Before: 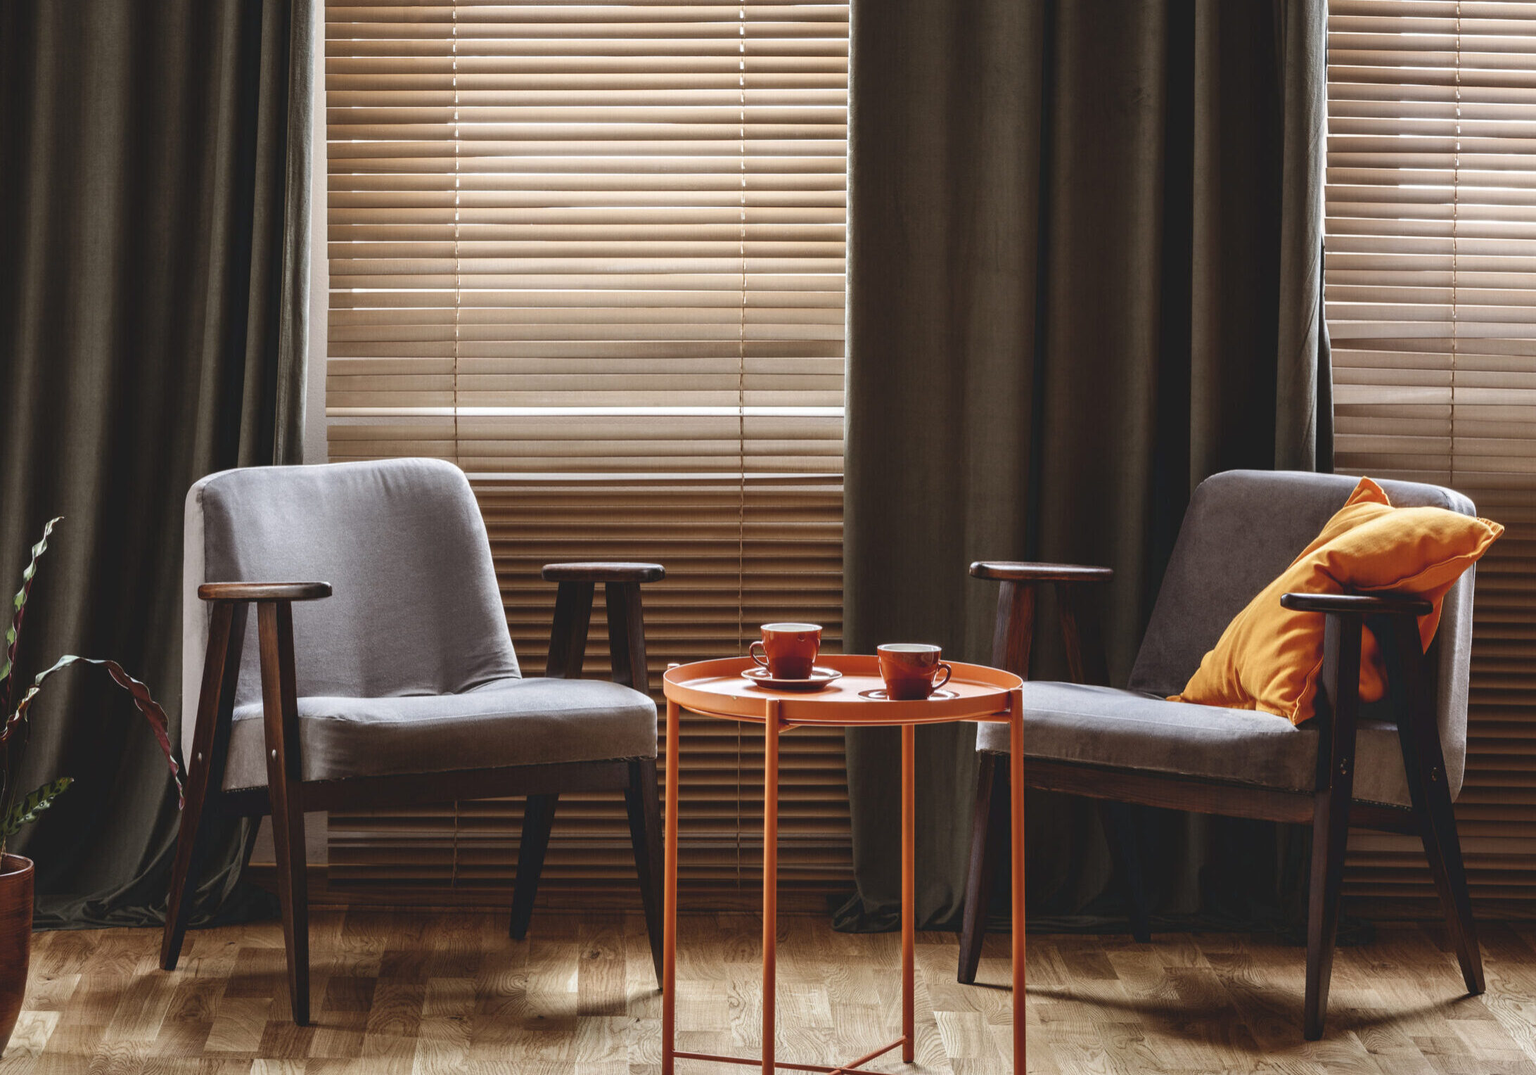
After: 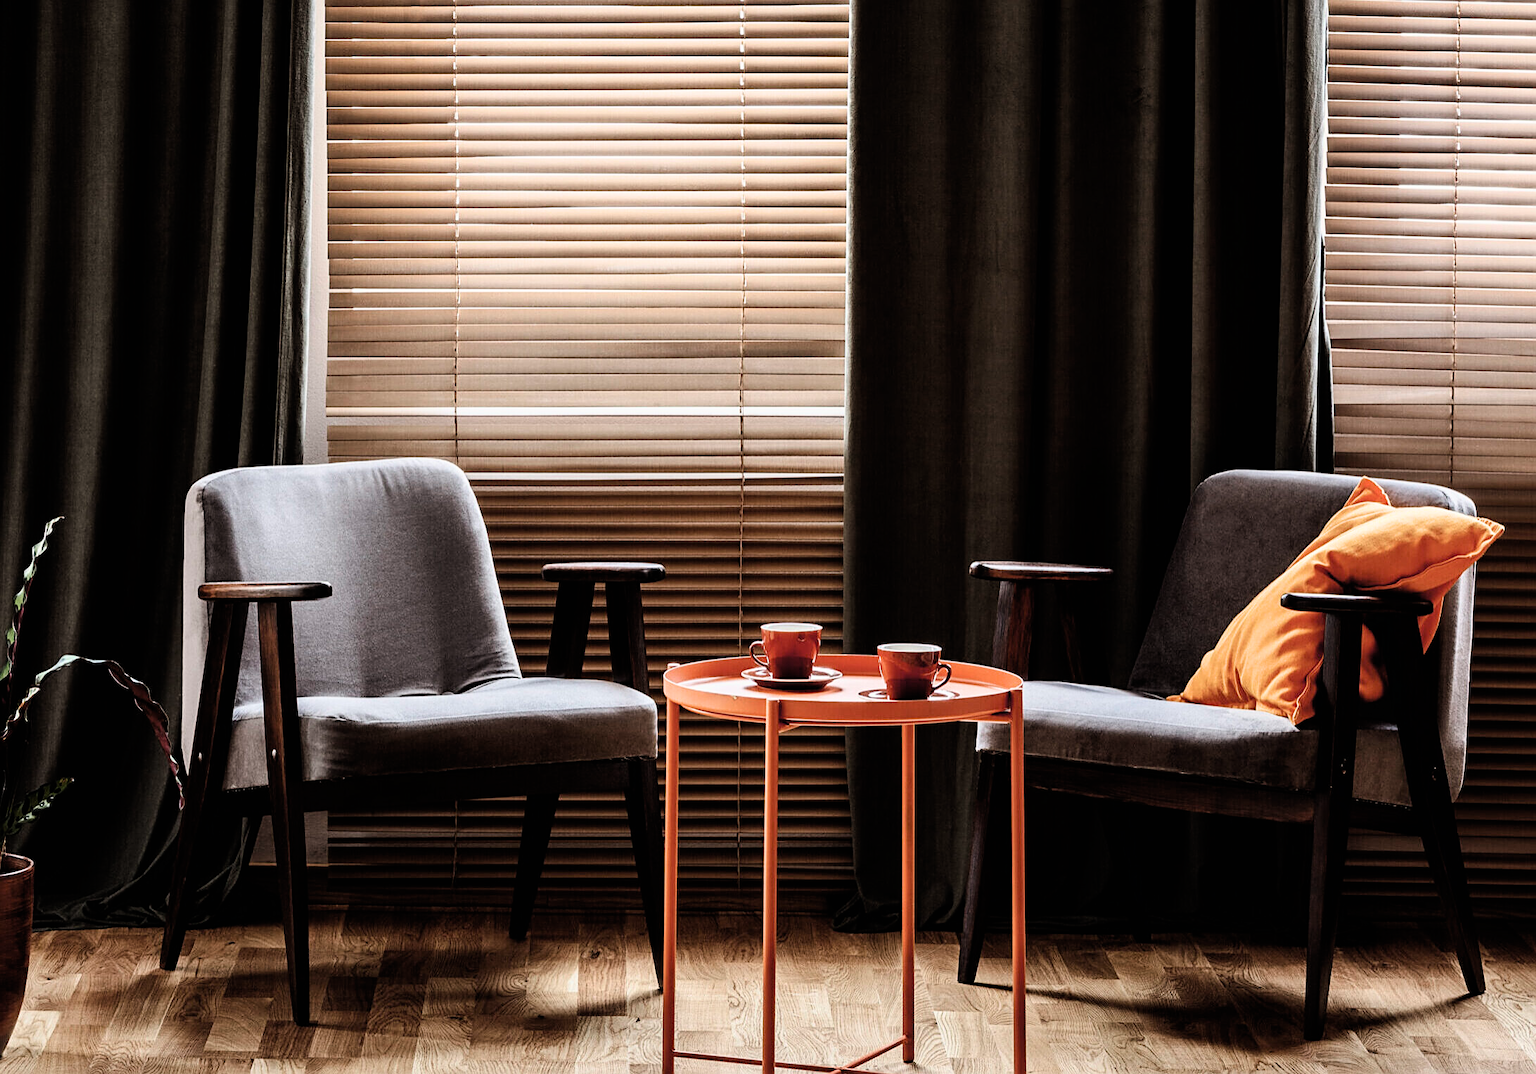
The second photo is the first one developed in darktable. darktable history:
filmic rgb: black relative exposure -5.3 EV, white relative exposure 2.89 EV, dynamic range scaling -37.41%, hardness 4, contrast 1.59, highlights saturation mix -1.08%, color science v6 (2022)
sharpen: on, module defaults
